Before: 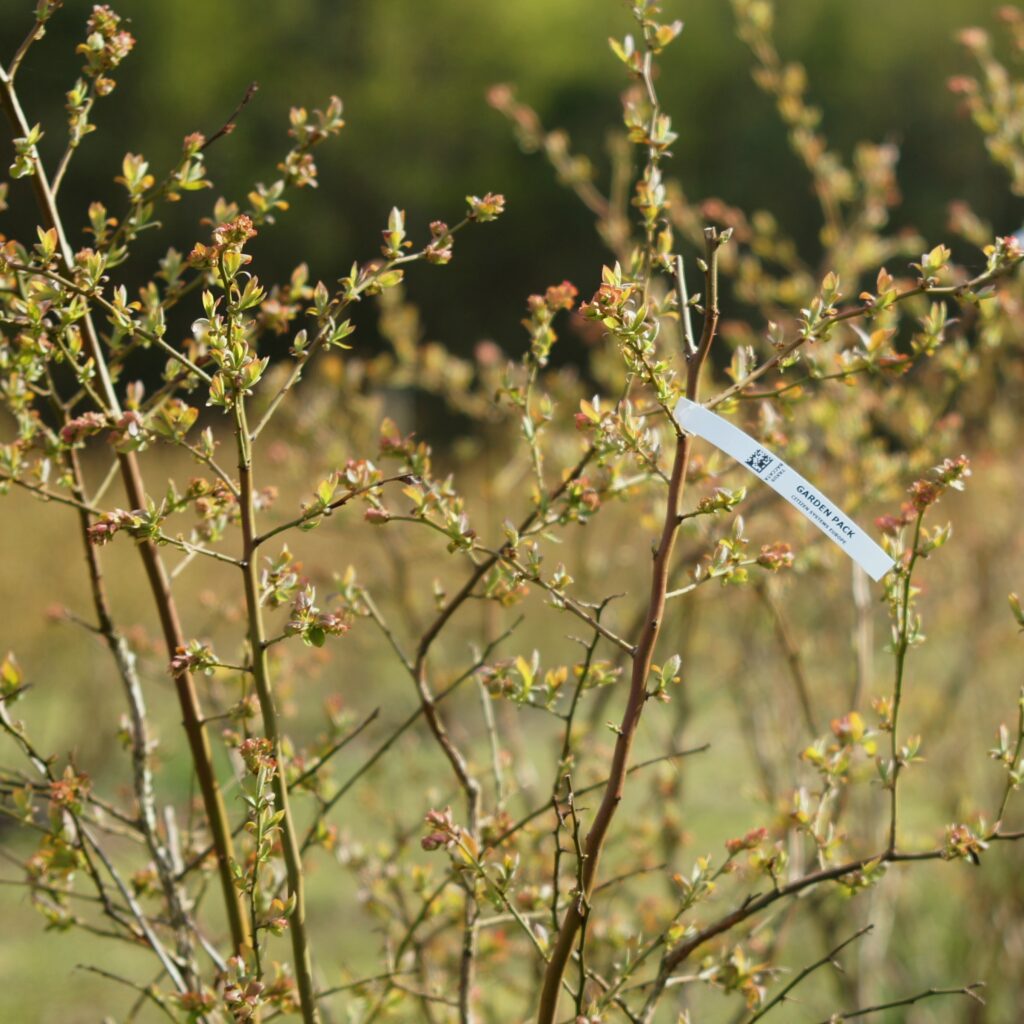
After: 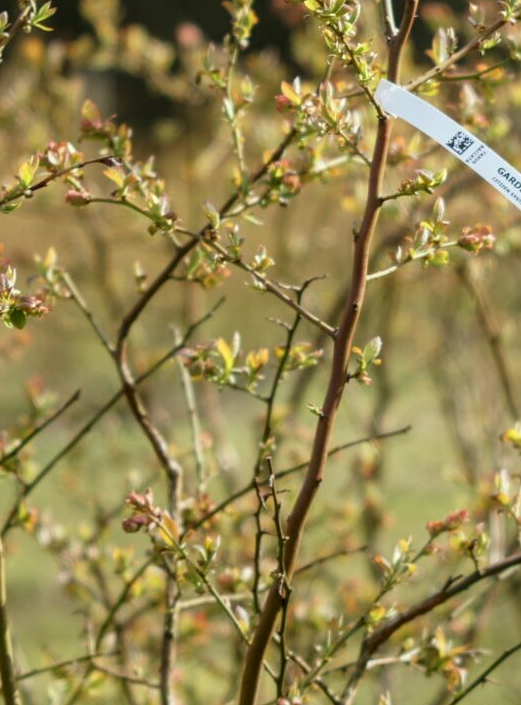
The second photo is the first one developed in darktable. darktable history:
local contrast: on, module defaults
crop and rotate: left 29.237%, top 31.152%, right 19.807%
